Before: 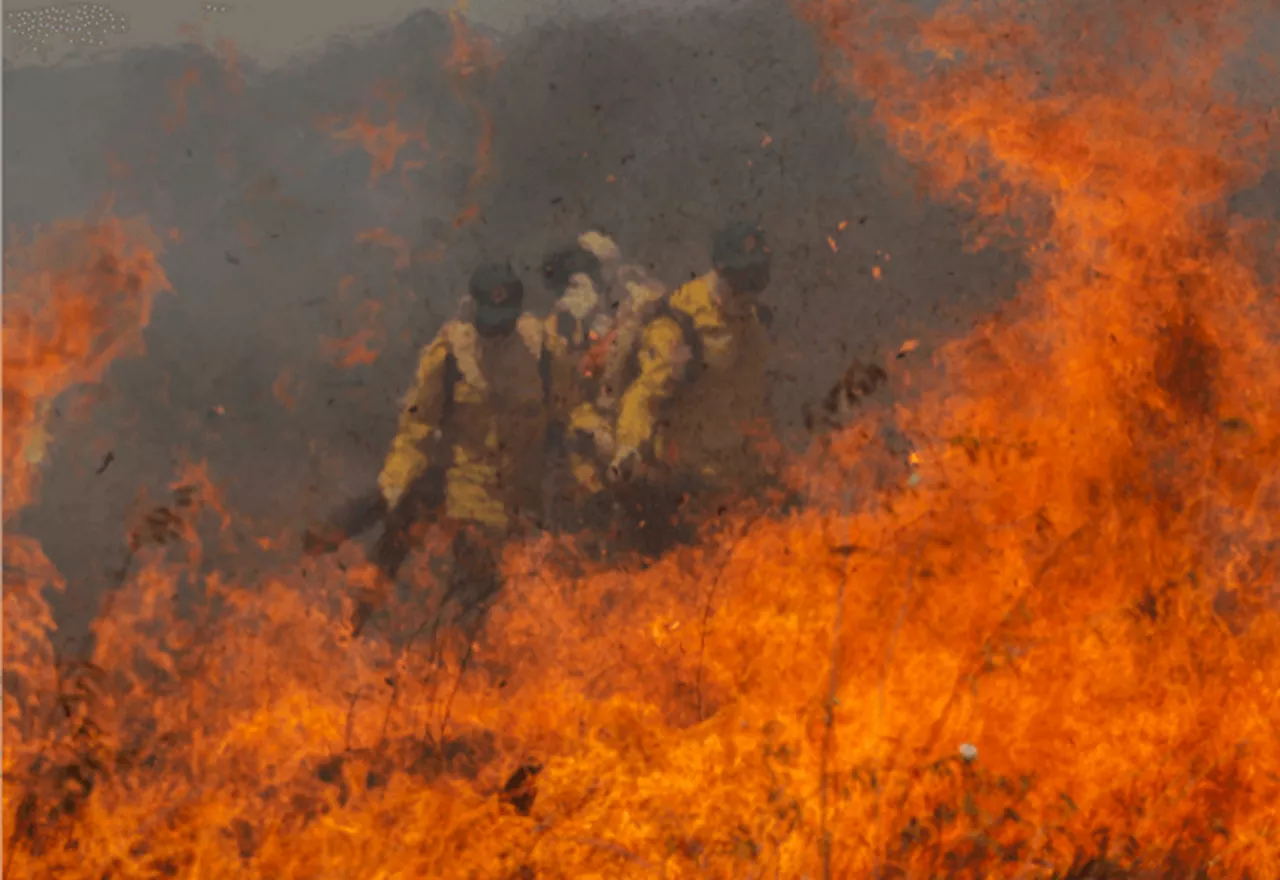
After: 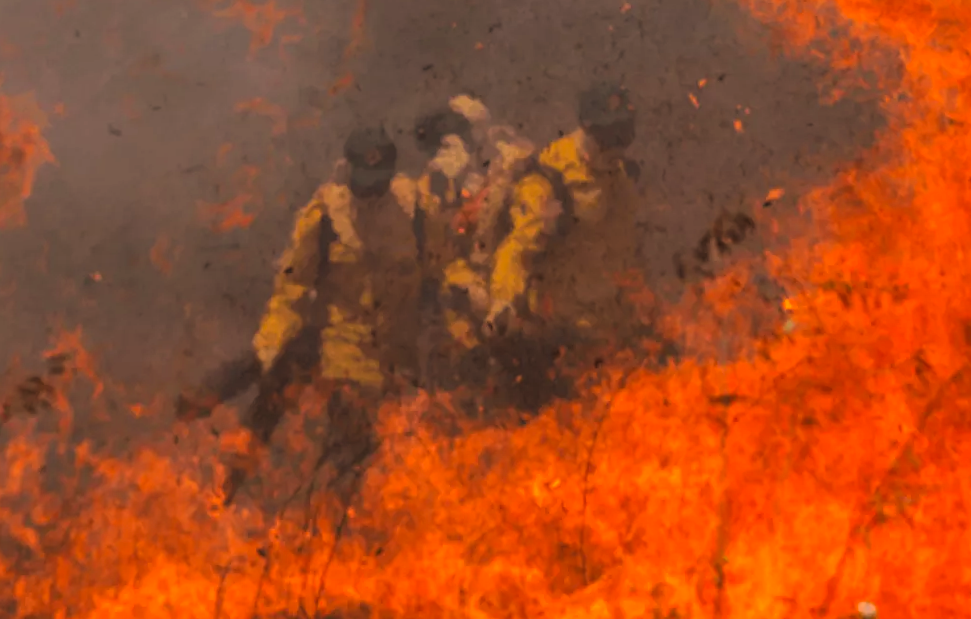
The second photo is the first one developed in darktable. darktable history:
crop: left 7.856%, top 11.836%, right 10.12%, bottom 15.387%
rotate and perspective: rotation -1.68°, lens shift (vertical) -0.146, crop left 0.049, crop right 0.912, crop top 0.032, crop bottom 0.96
exposure: exposure 0.559 EV, compensate highlight preservation false
contrast brightness saturation: contrast -0.1, brightness 0.05, saturation 0.08
color correction: highlights a* 21.16, highlights b* 19.61
levels: levels [0.116, 0.574, 1]
